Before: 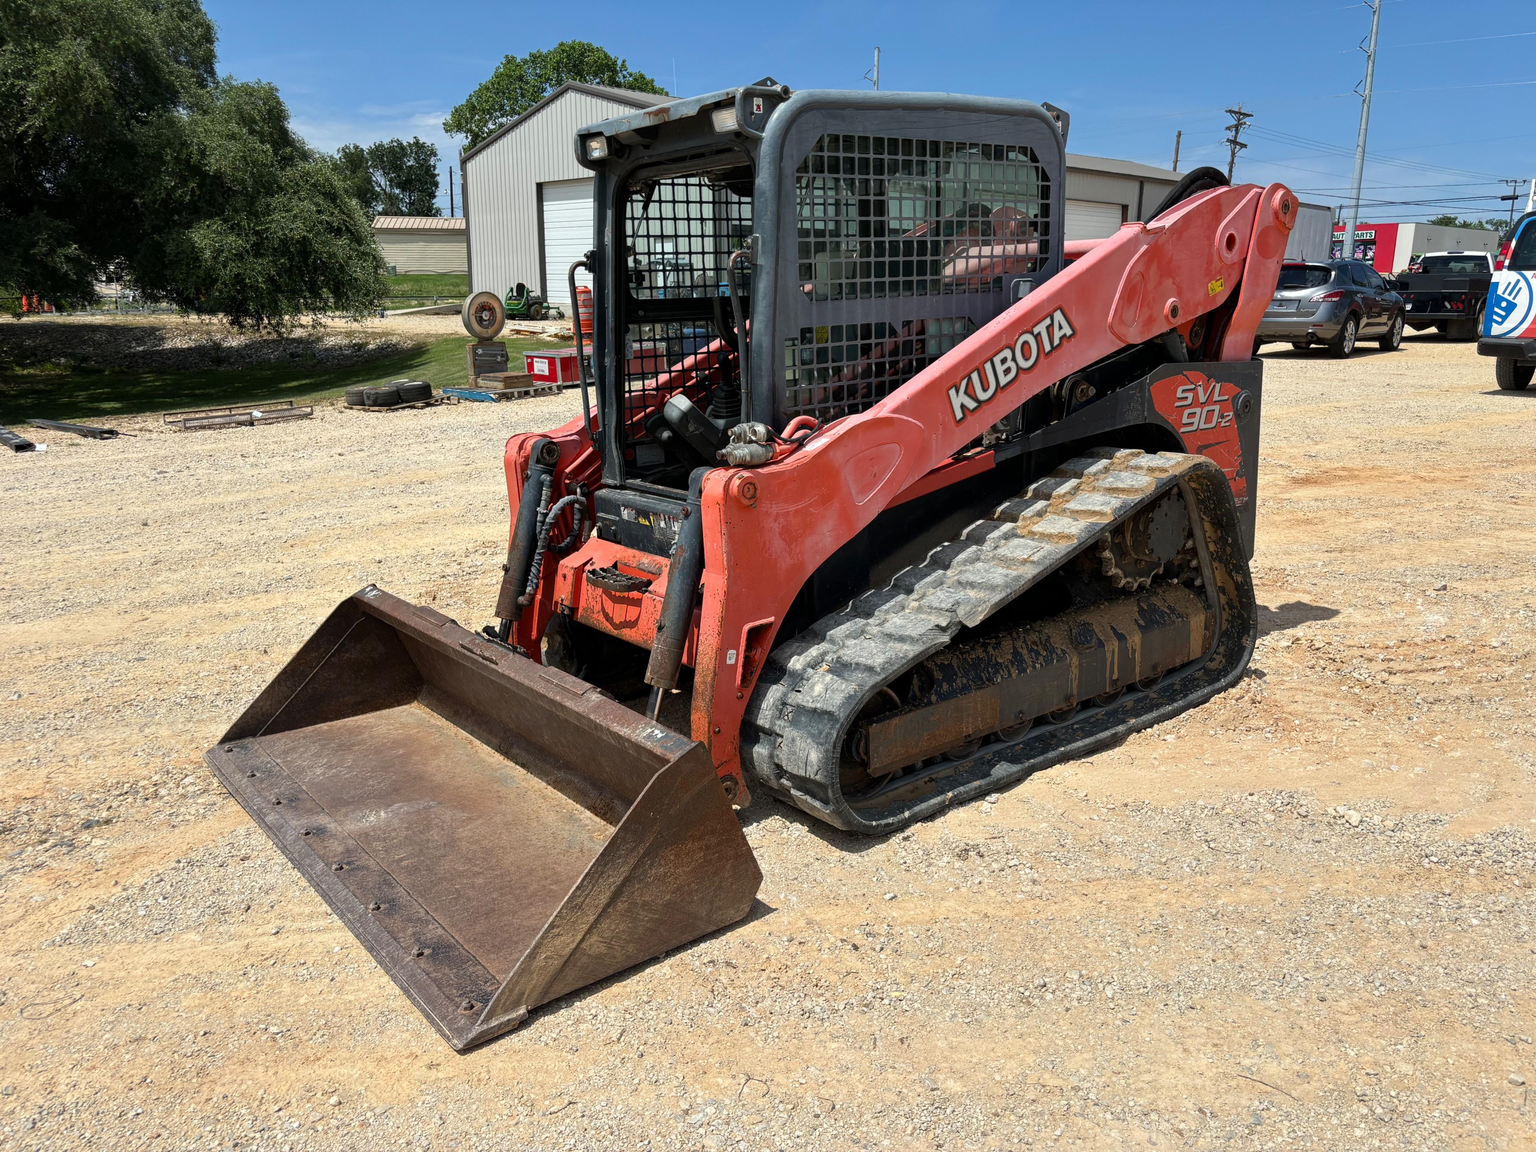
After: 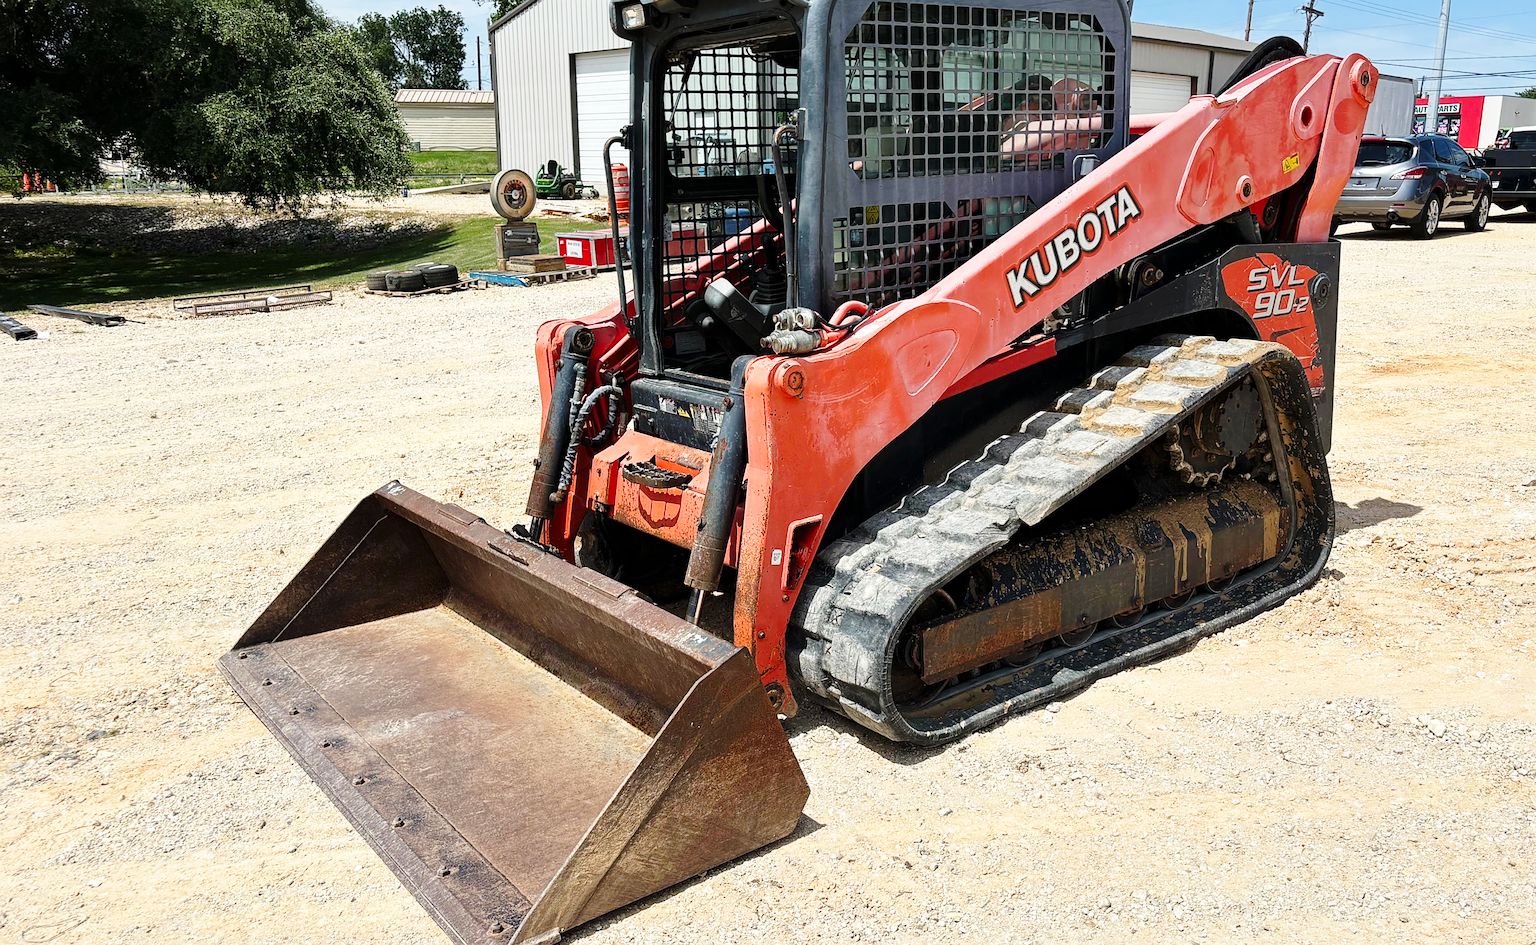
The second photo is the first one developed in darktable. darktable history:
base curve: curves: ch0 [(0, 0) (0.028, 0.03) (0.121, 0.232) (0.46, 0.748) (0.859, 0.968) (1, 1)], preserve colors none
crop and rotate: angle 0.044°, top 11.516%, right 5.719%, bottom 11.141%
sharpen: on, module defaults
